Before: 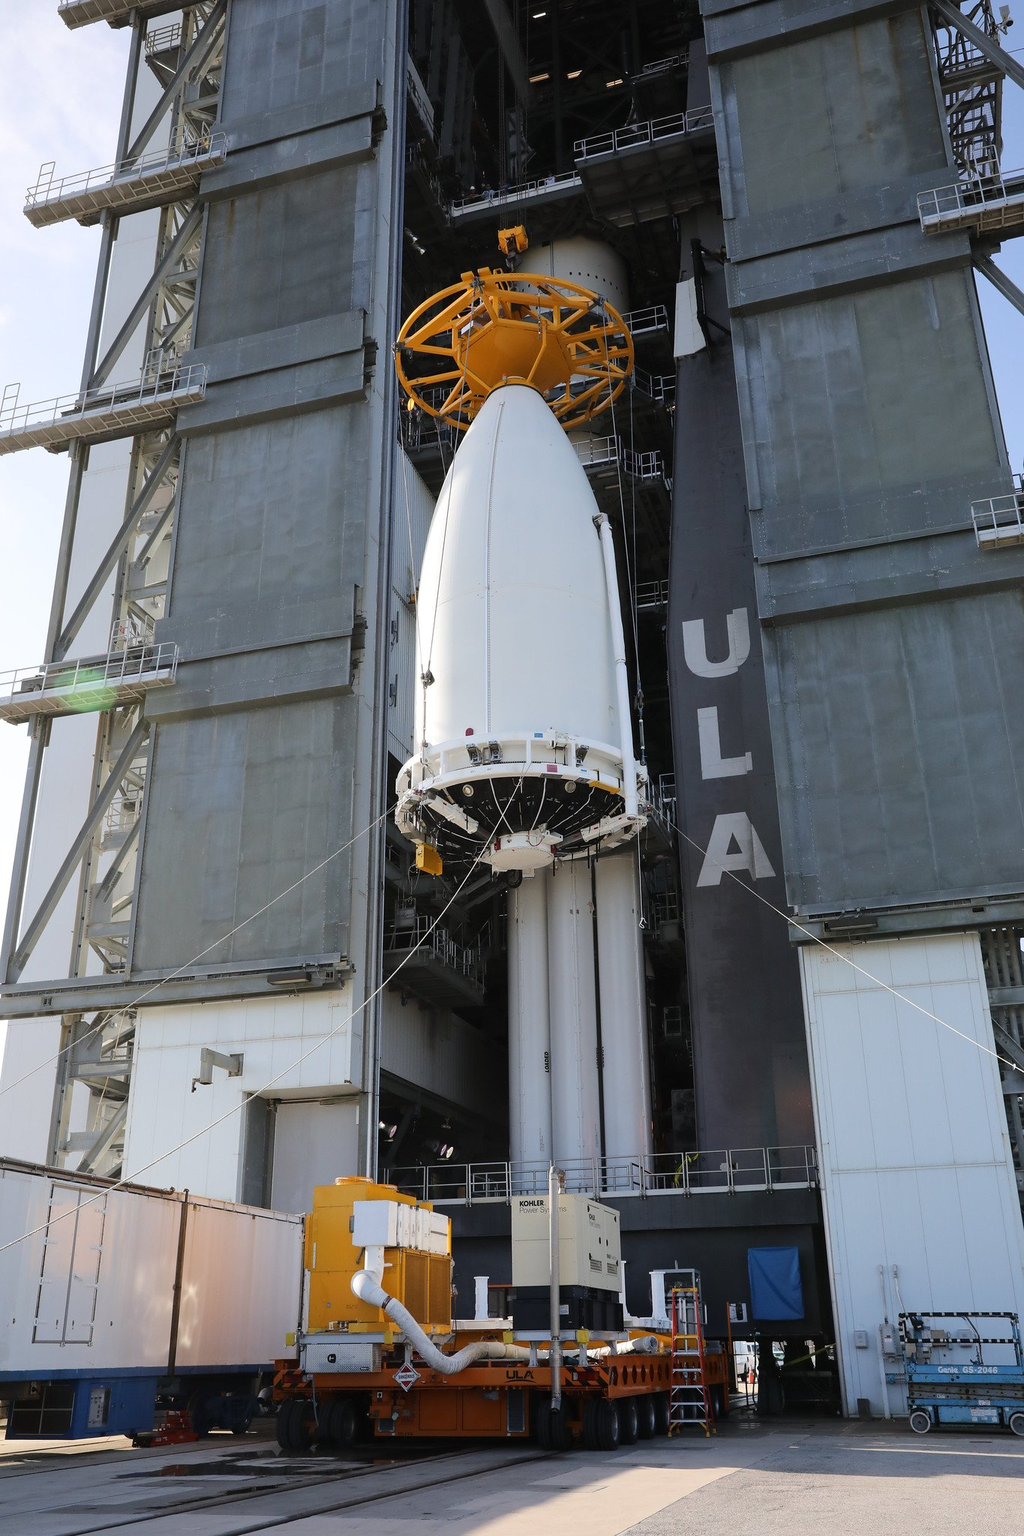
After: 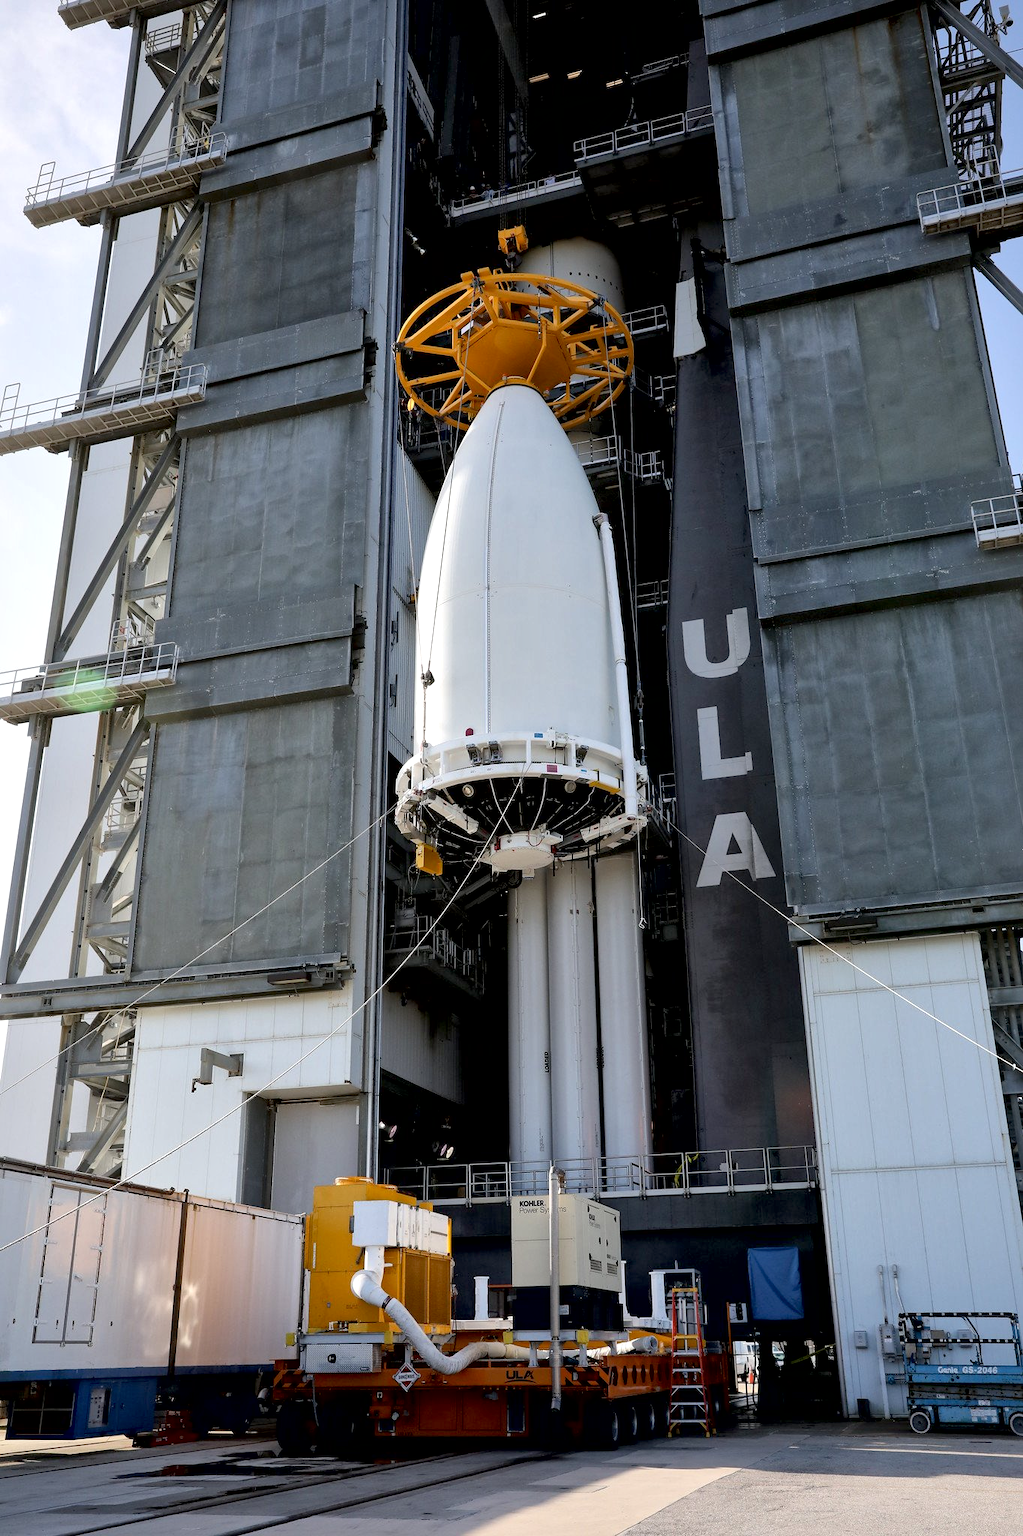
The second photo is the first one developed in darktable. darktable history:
exposure: black level correction 0.011, compensate highlight preservation false
local contrast: mode bilateral grid, contrast 20, coarseness 50, detail 171%, midtone range 0.2
tone equalizer: on, module defaults
